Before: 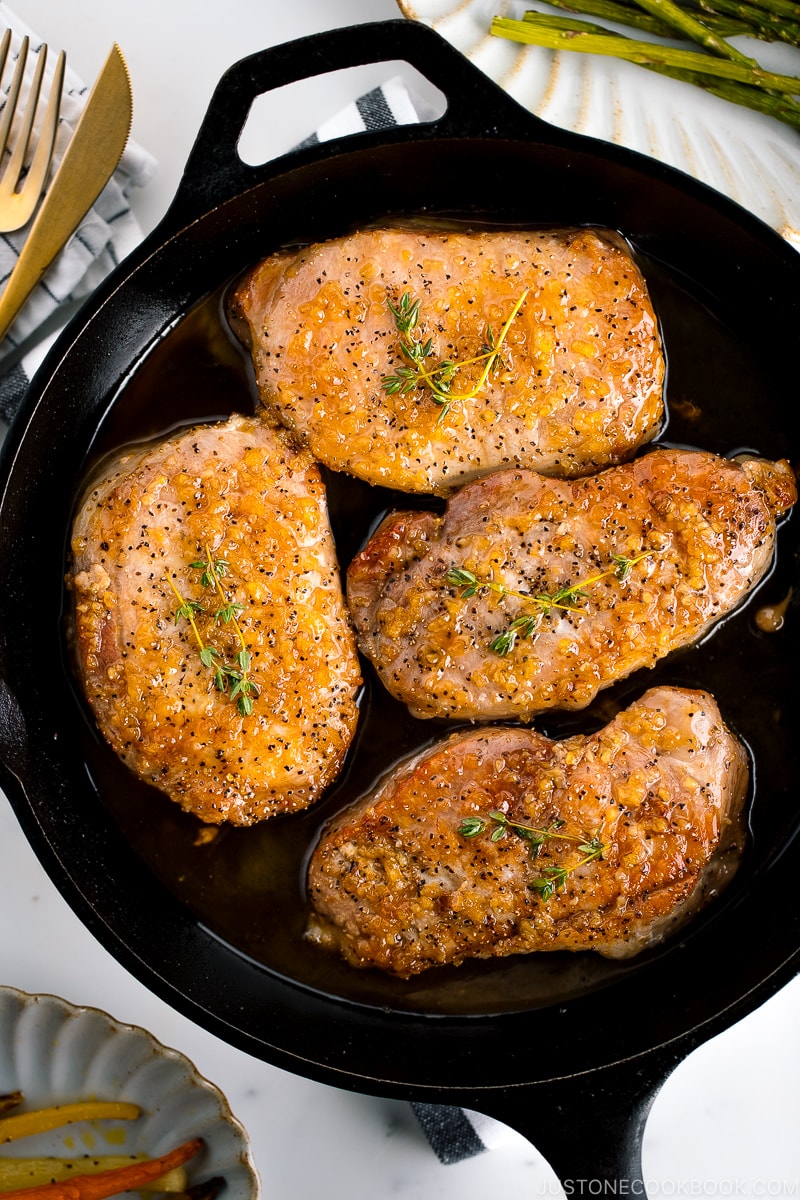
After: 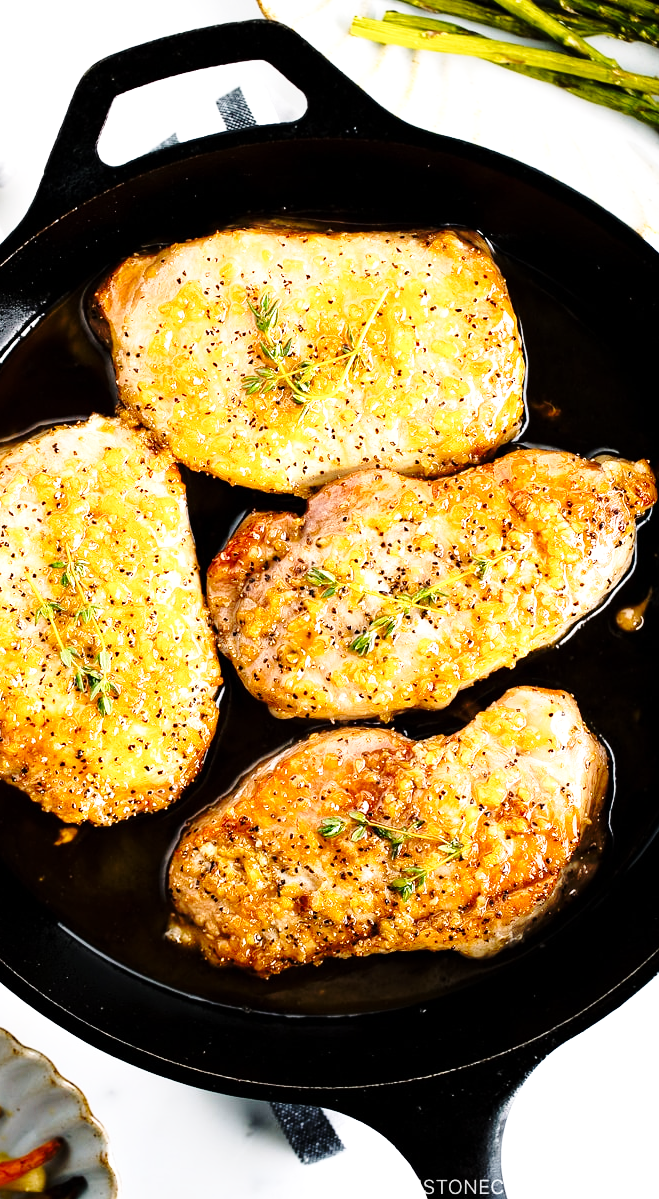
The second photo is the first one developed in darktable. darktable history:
base curve: curves: ch0 [(0, 0) (0.028, 0.03) (0.121, 0.232) (0.46, 0.748) (0.859, 0.968) (1, 1)], preserve colors none
tone equalizer: -8 EV -0.733 EV, -7 EV -0.701 EV, -6 EV -0.602 EV, -5 EV -0.415 EV, -3 EV 0.371 EV, -2 EV 0.6 EV, -1 EV 0.684 EV, +0 EV 0.737 EV
crop: left 17.588%, bottom 0.05%
